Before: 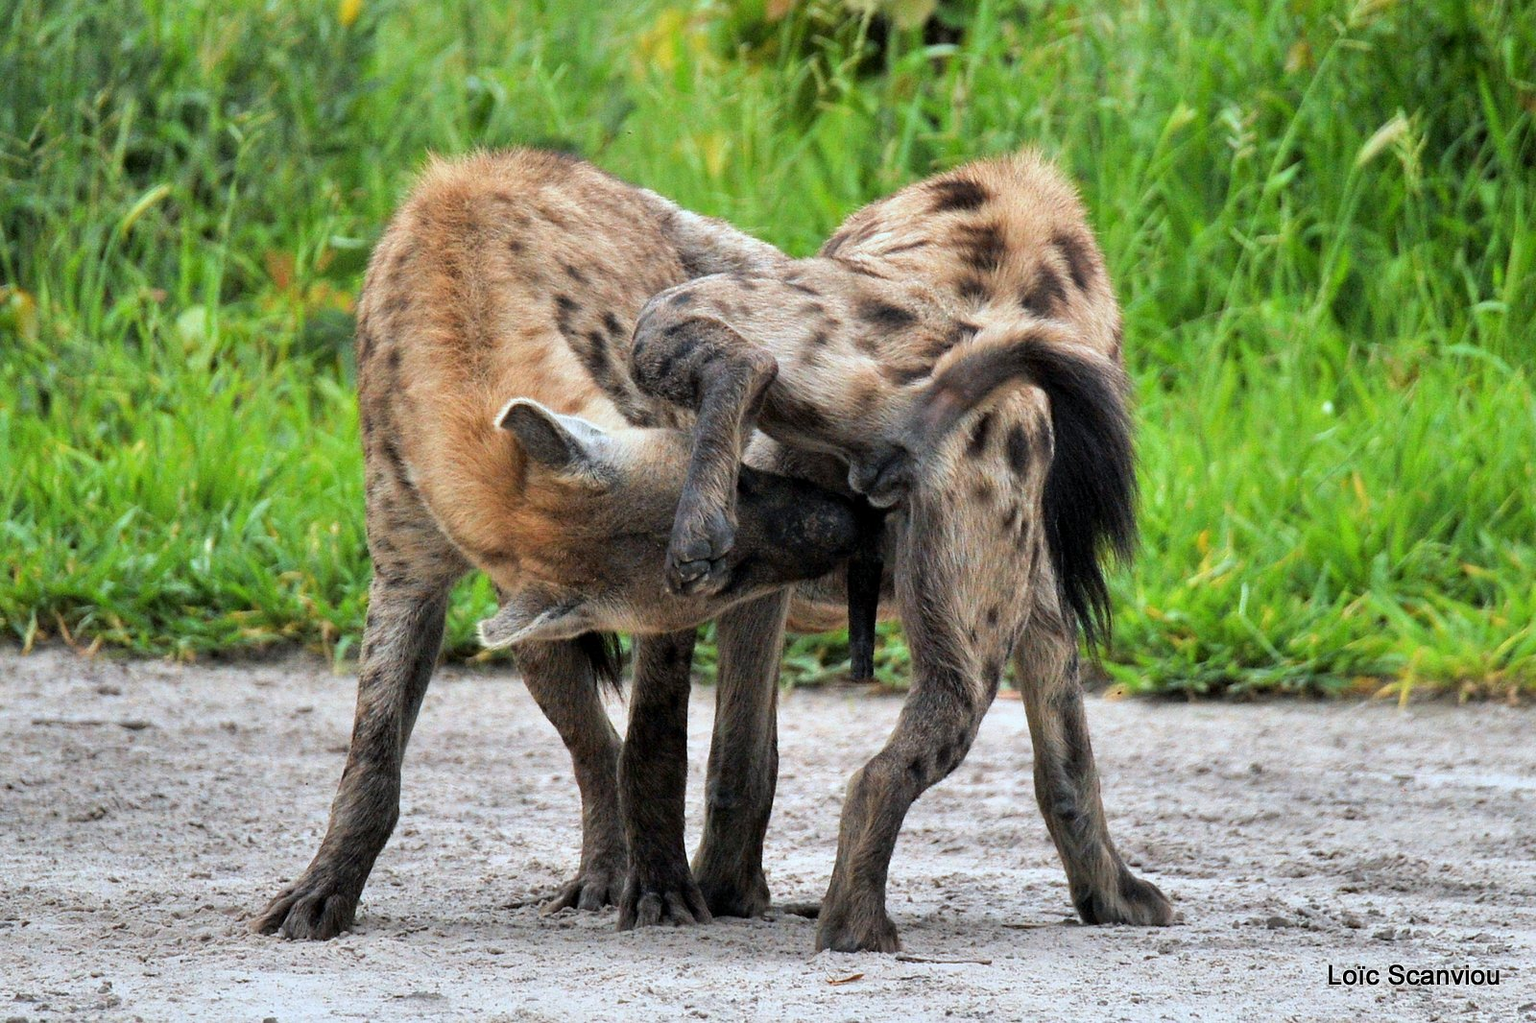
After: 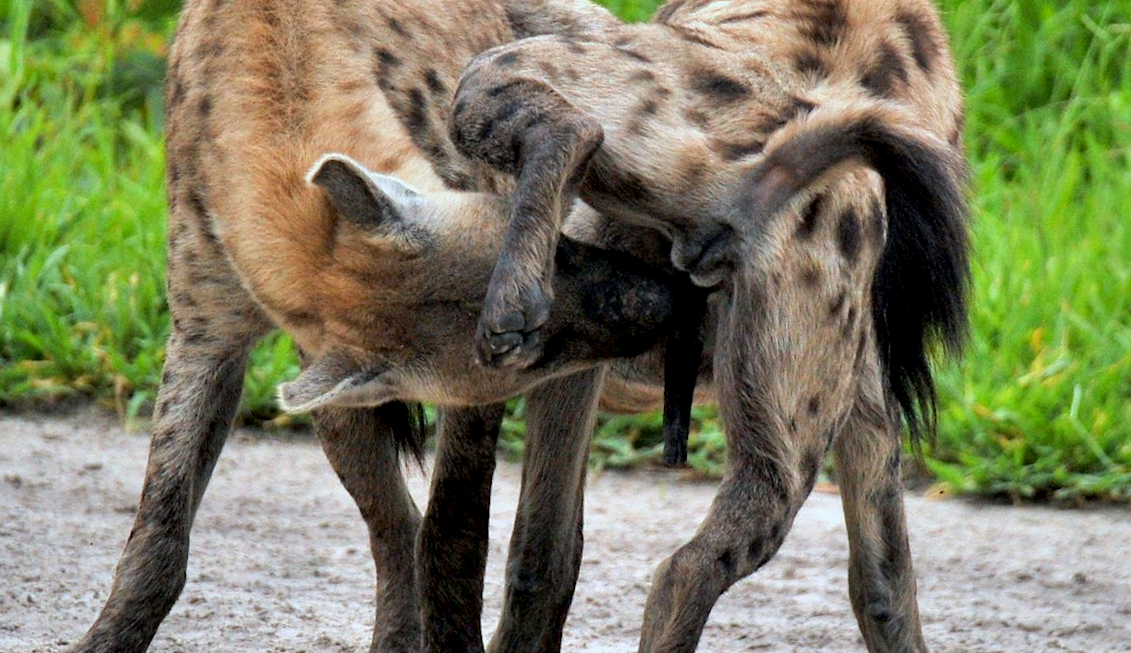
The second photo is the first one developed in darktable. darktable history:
exposure: black level correction 0.005, exposure 0.001 EV, compensate highlight preservation false
rotate and perspective: rotation -0.45°, automatic cropping original format, crop left 0.008, crop right 0.992, crop top 0.012, crop bottom 0.988
crop and rotate: angle -3.37°, left 9.79%, top 20.73%, right 12.42%, bottom 11.82%
